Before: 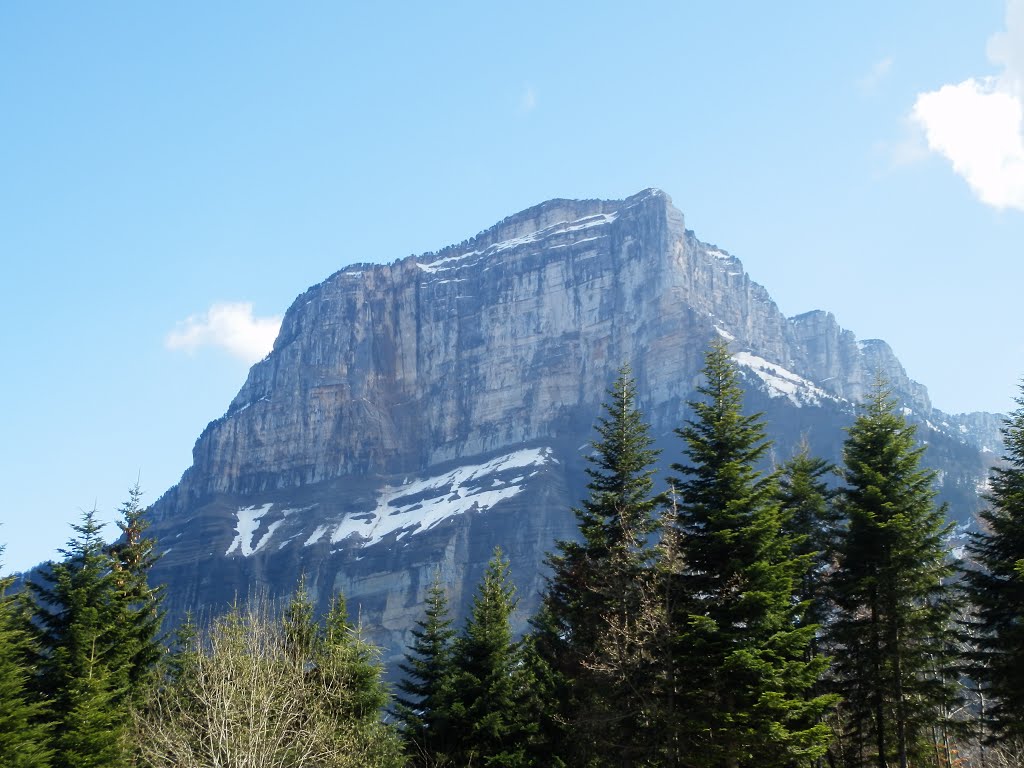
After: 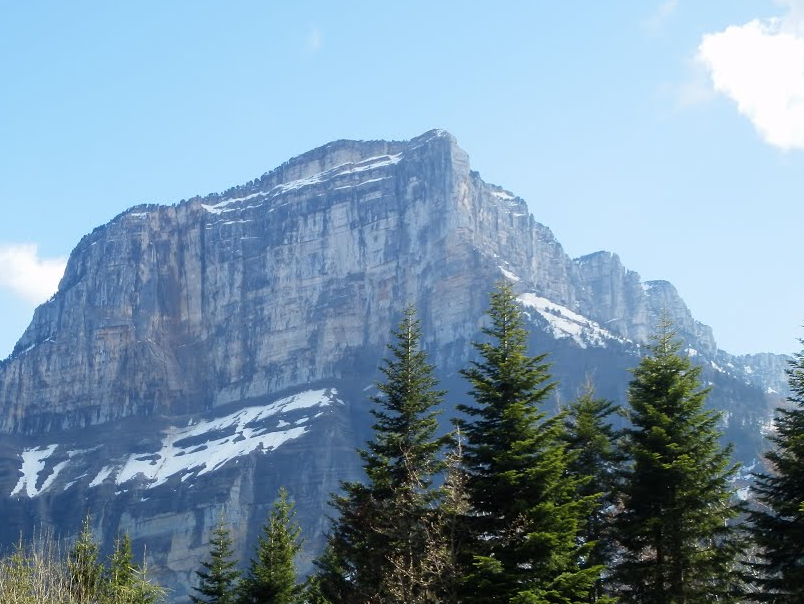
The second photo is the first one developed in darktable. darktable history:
crop and rotate: left 21.088%, top 7.738%, right 0.371%, bottom 13.513%
